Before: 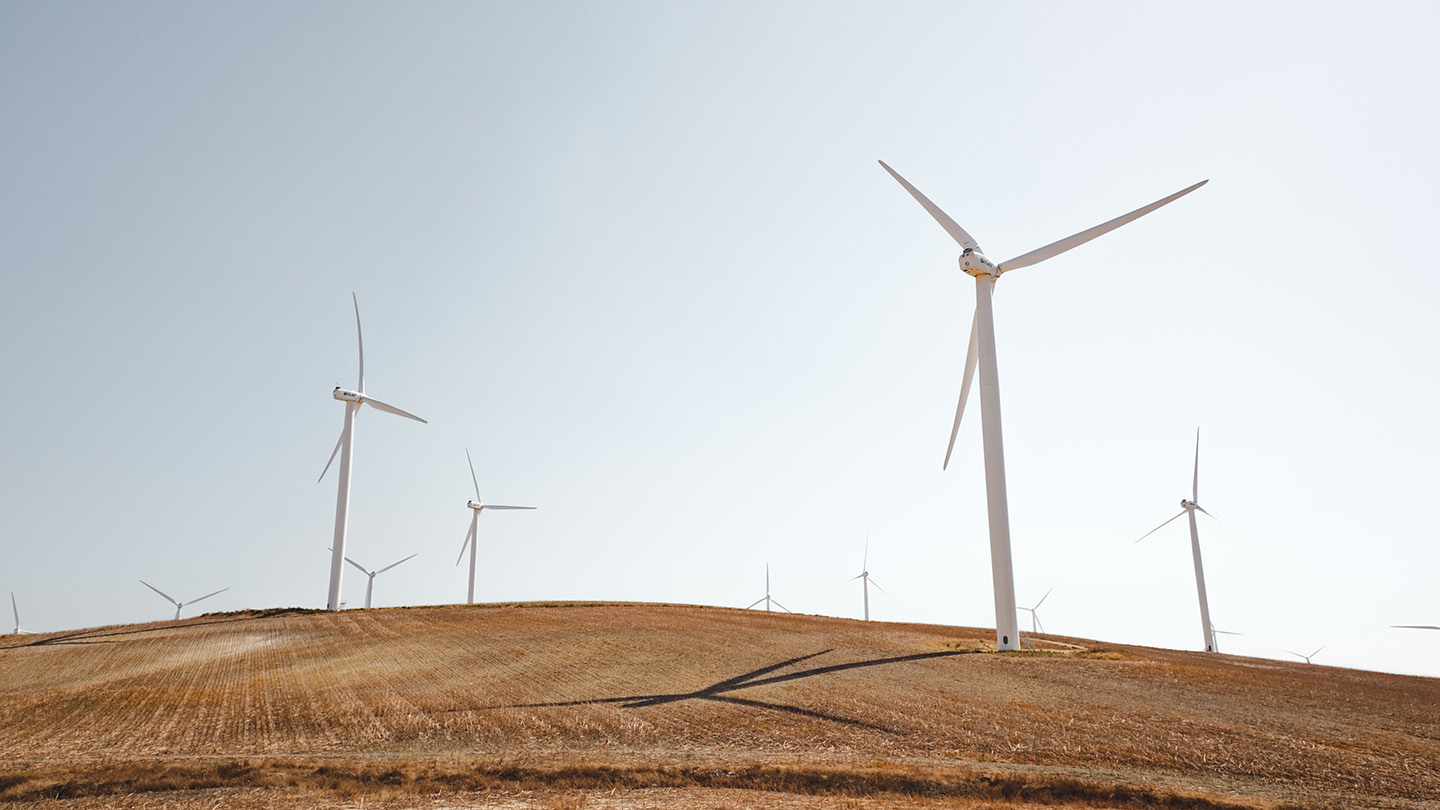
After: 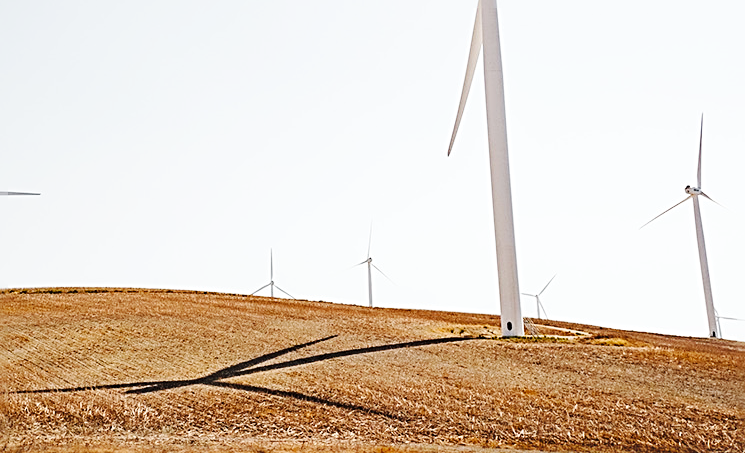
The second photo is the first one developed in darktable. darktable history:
sharpen: radius 2.817, amount 0.715
crop: left 34.479%, top 38.822%, right 13.718%, bottom 5.172%
base curve: curves: ch0 [(0, 0) (0.036, 0.025) (0.121, 0.166) (0.206, 0.329) (0.605, 0.79) (1, 1)], preserve colors none
